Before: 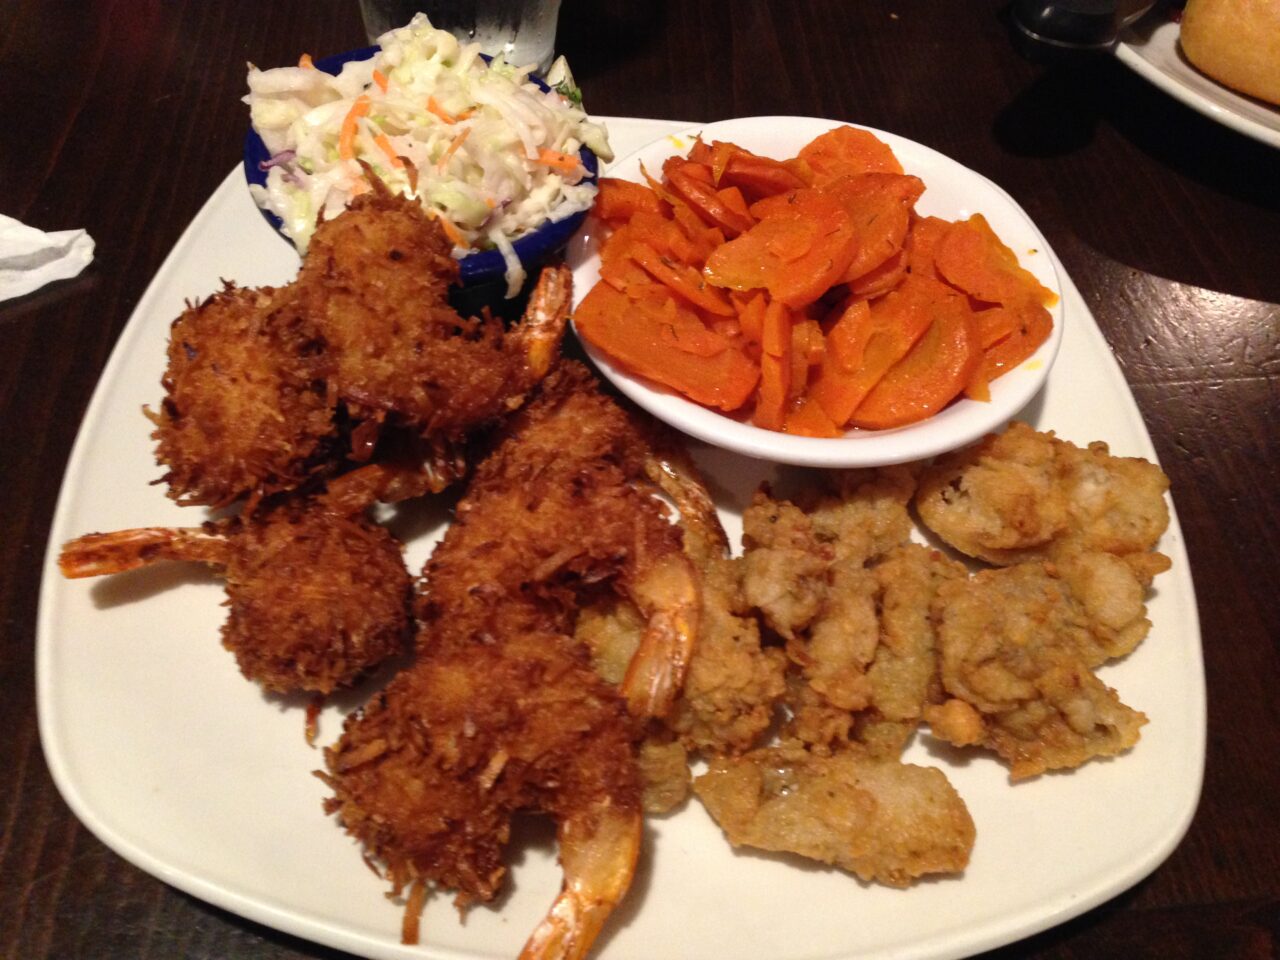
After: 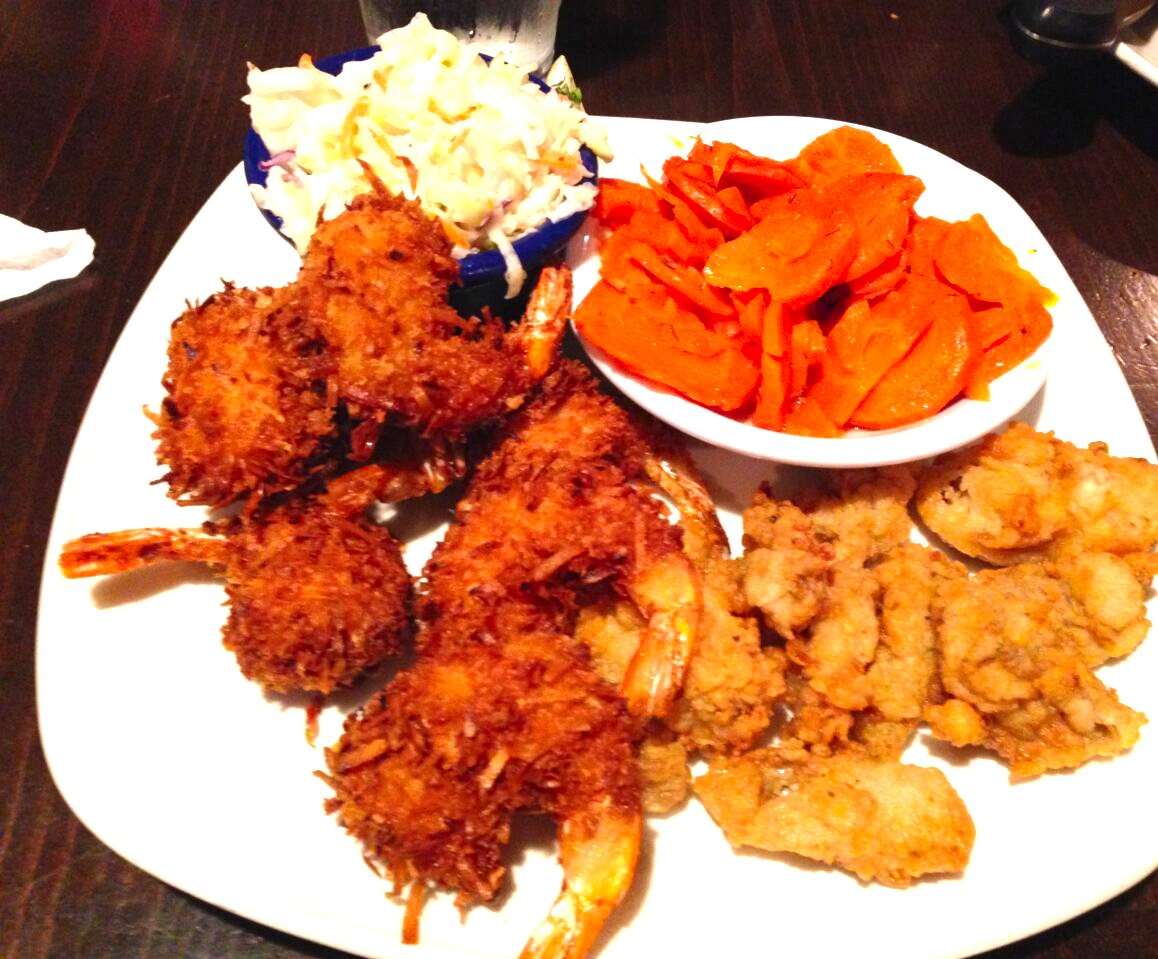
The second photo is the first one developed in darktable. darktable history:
sharpen: radius 2.883, amount 0.868, threshold 47.523
color correction: highlights a* 3.22, highlights b* 1.93, saturation 1.19
crop: right 9.509%, bottom 0.031%
exposure: exposure 1.2 EV, compensate highlight preservation false
